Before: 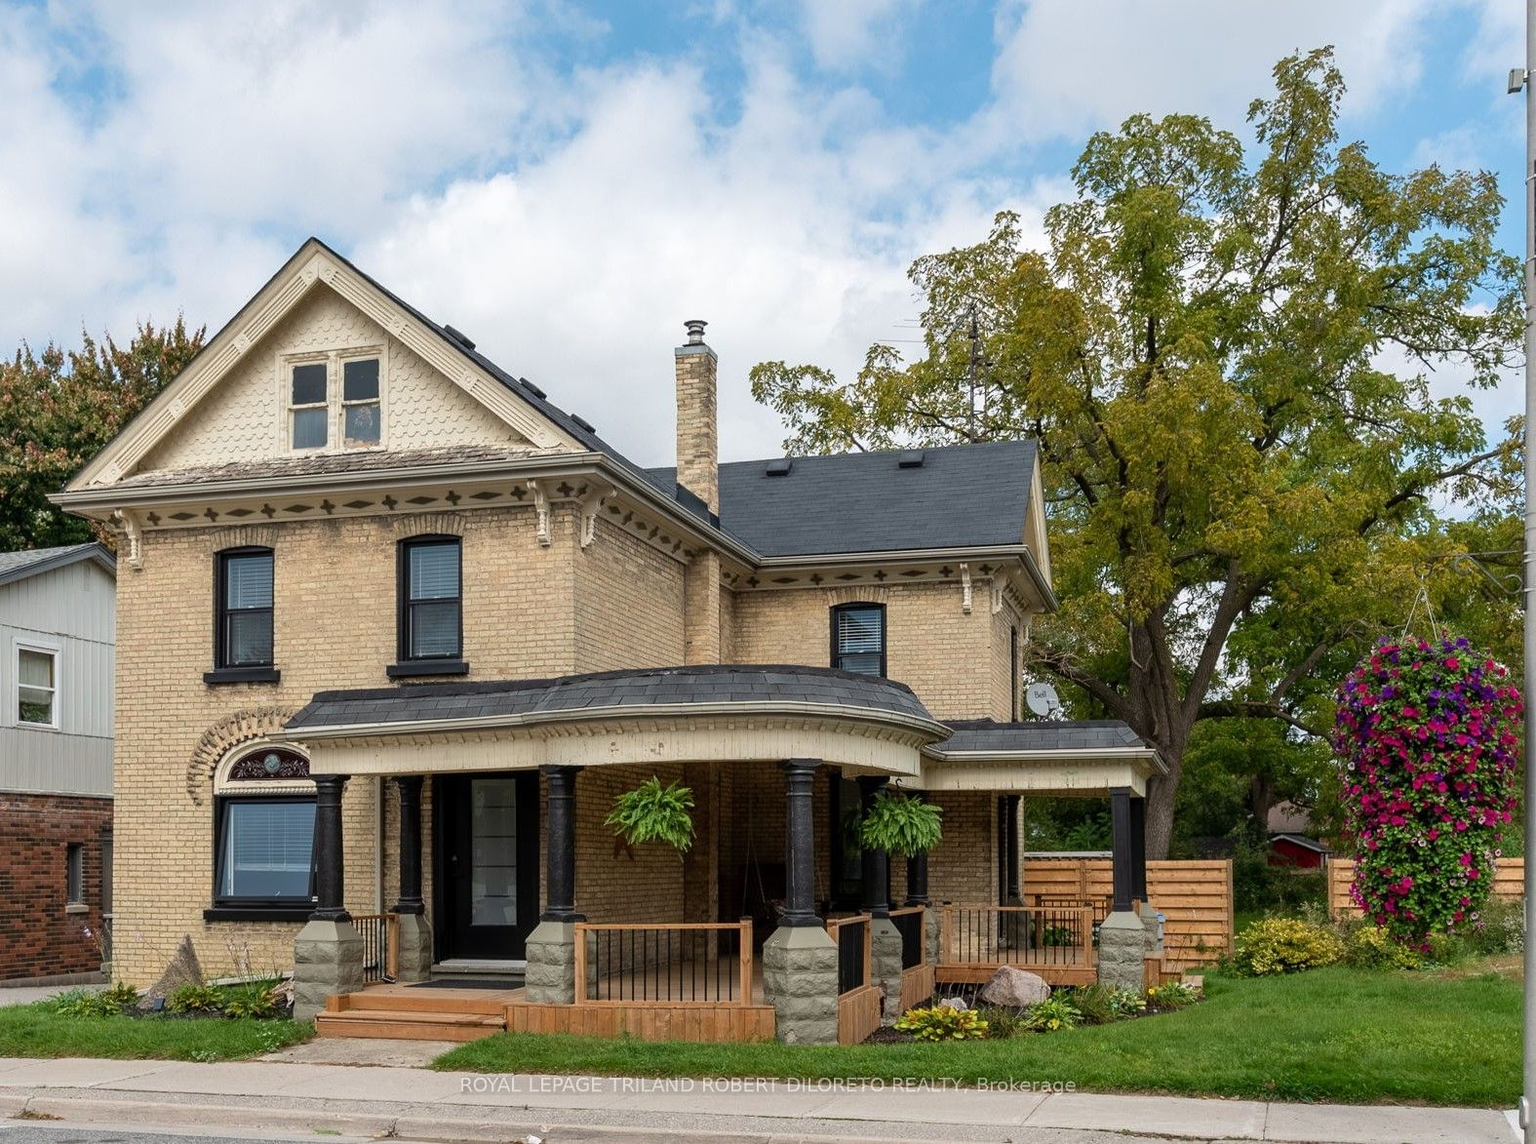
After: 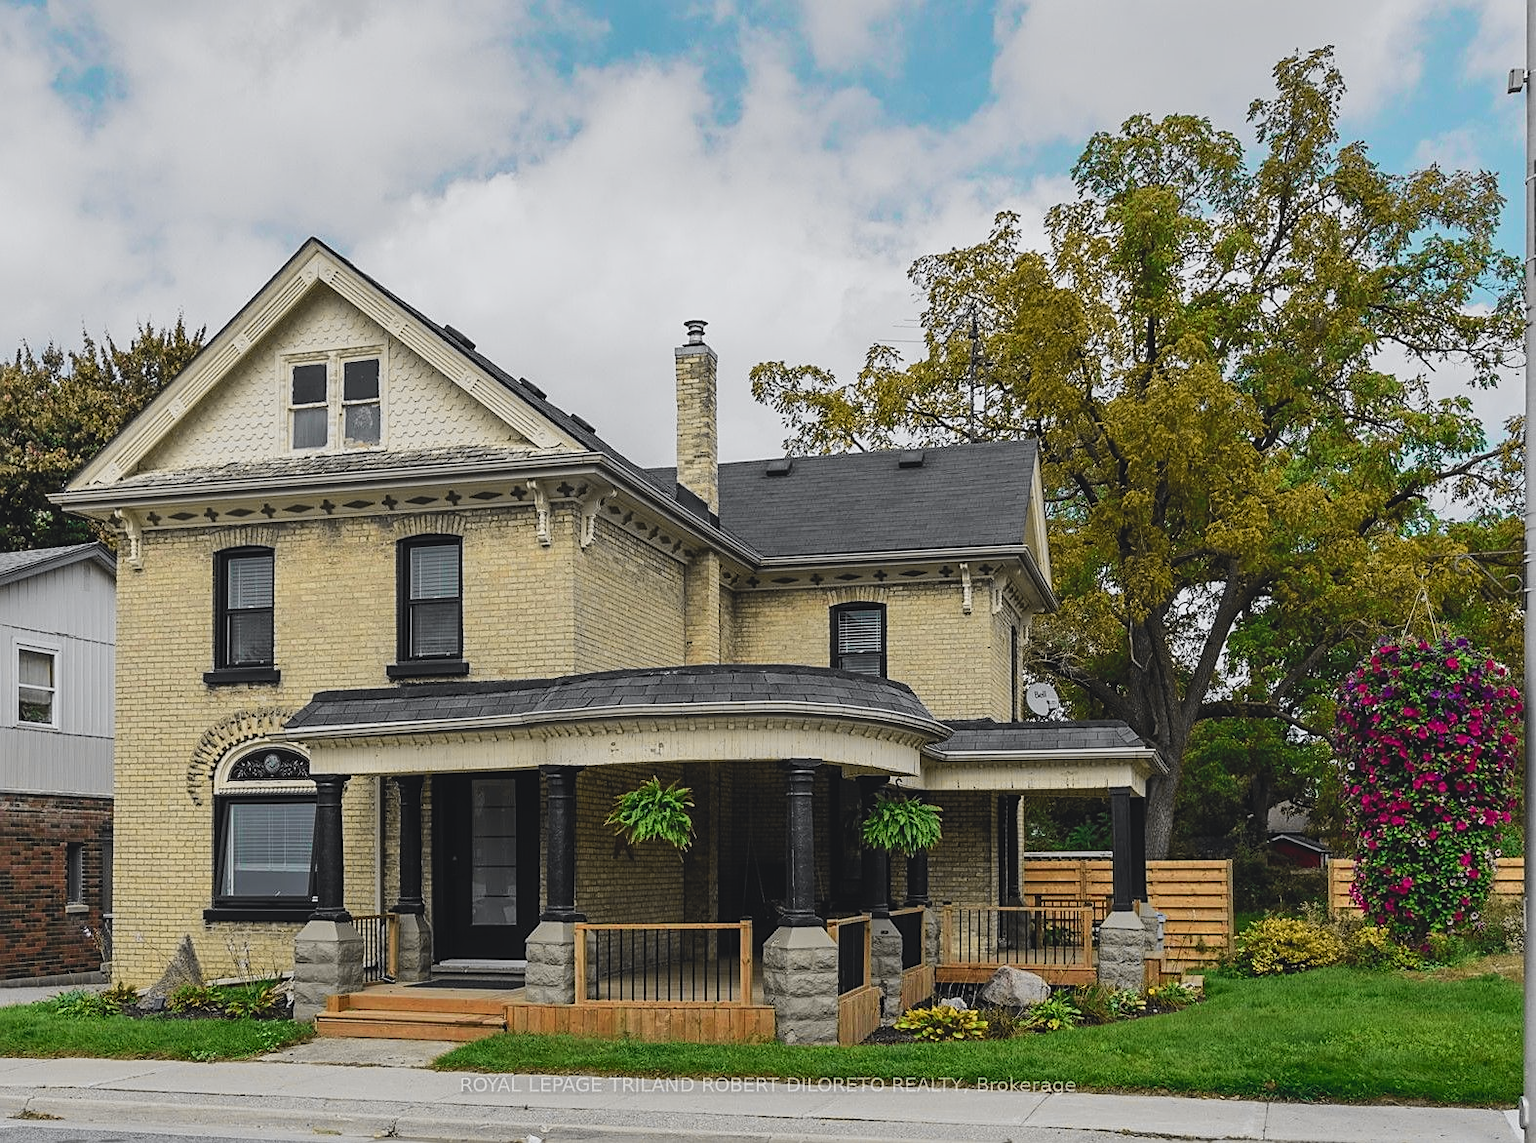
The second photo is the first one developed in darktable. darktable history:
exposure: black level correction -0.015, exposure -0.5 EV, compensate highlight preservation false
shadows and highlights: radius 125.46, shadows 30.51, highlights -30.51, low approximation 0.01, soften with gaussian
tone curve: curves: ch0 [(0, 0) (0.071, 0.047) (0.266, 0.26) (0.483, 0.554) (0.753, 0.811) (1, 0.983)]; ch1 [(0, 0) (0.346, 0.307) (0.408, 0.369) (0.463, 0.443) (0.482, 0.493) (0.502, 0.5) (0.517, 0.502) (0.55, 0.548) (0.597, 0.624) (0.651, 0.698) (1, 1)]; ch2 [(0, 0) (0.346, 0.34) (0.434, 0.46) (0.485, 0.494) (0.5, 0.494) (0.517, 0.506) (0.535, 0.529) (0.583, 0.611) (0.625, 0.666) (1, 1)], color space Lab, independent channels, preserve colors none
sharpen: on, module defaults
